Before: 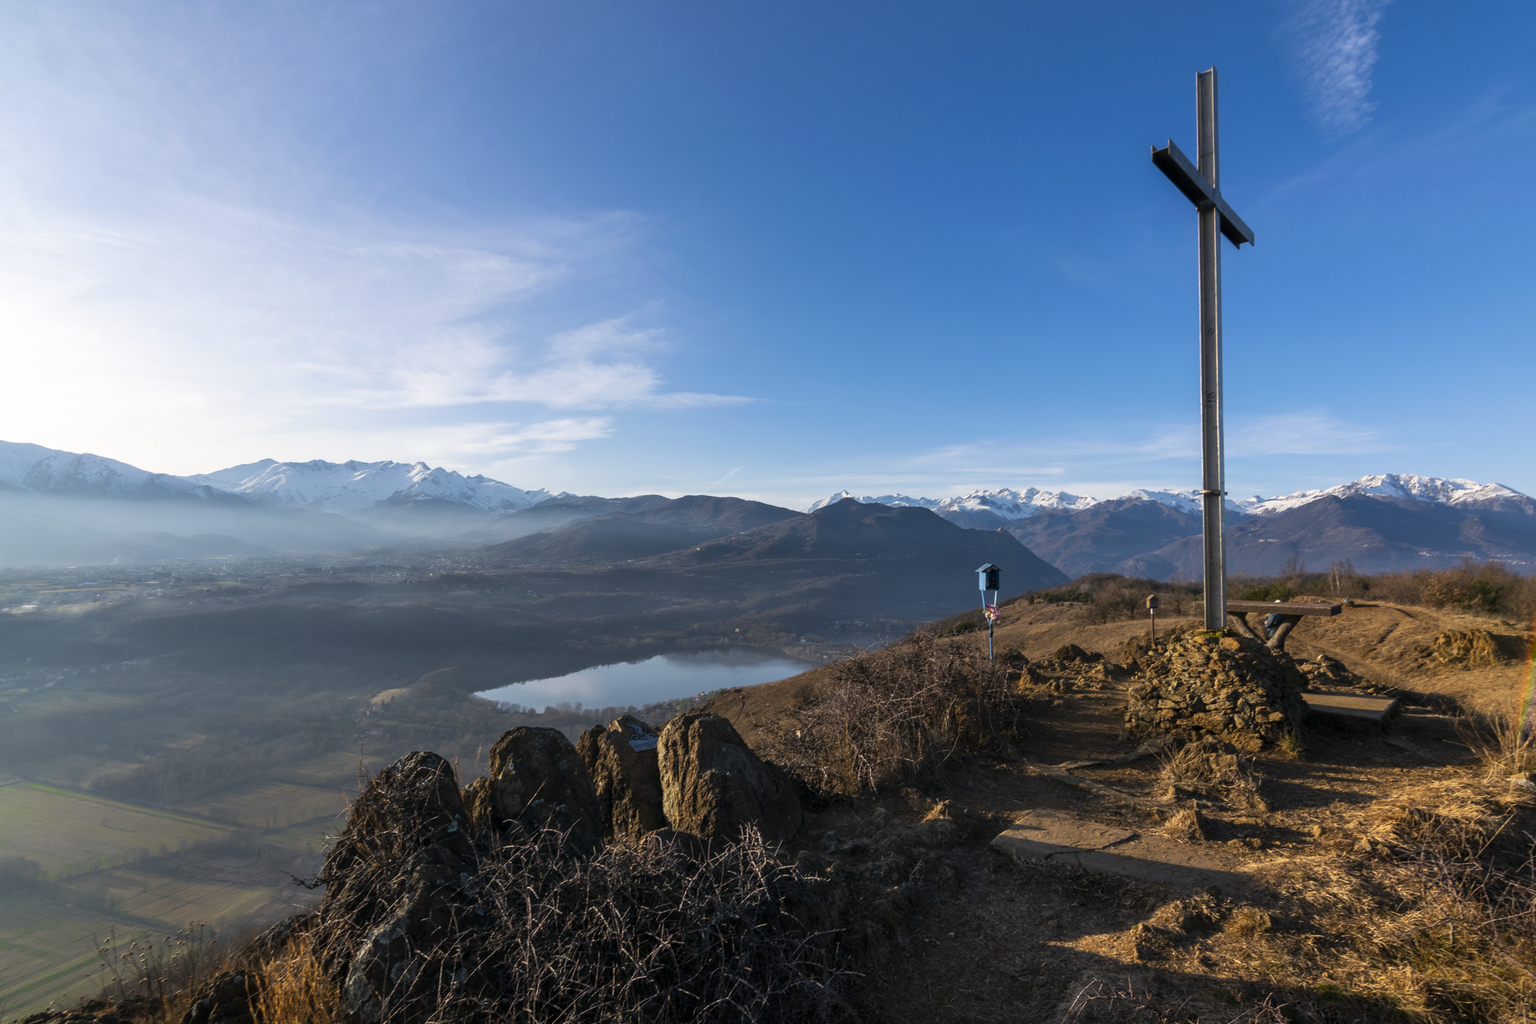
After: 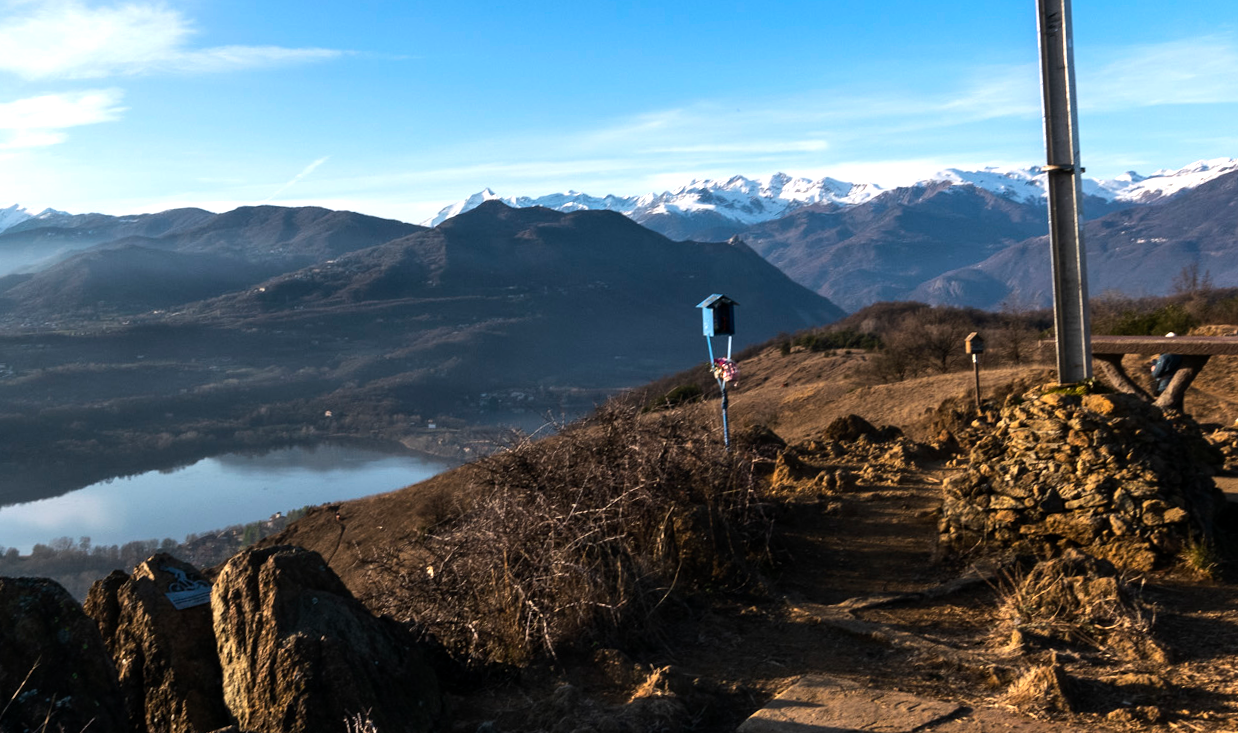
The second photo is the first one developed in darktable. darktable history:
rotate and perspective: rotation -2.29°, automatic cropping off
crop: left 35.03%, top 36.625%, right 14.663%, bottom 20.057%
tone equalizer "contrast tone curve: medium": -8 EV -0.75 EV, -7 EV -0.7 EV, -6 EV -0.6 EV, -5 EV -0.4 EV, -3 EV 0.4 EV, -2 EV 0.6 EV, -1 EV 0.7 EV, +0 EV 0.75 EV, edges refinement/feathering 500, mask exposure compensation -1.57 EV, preserve details no
